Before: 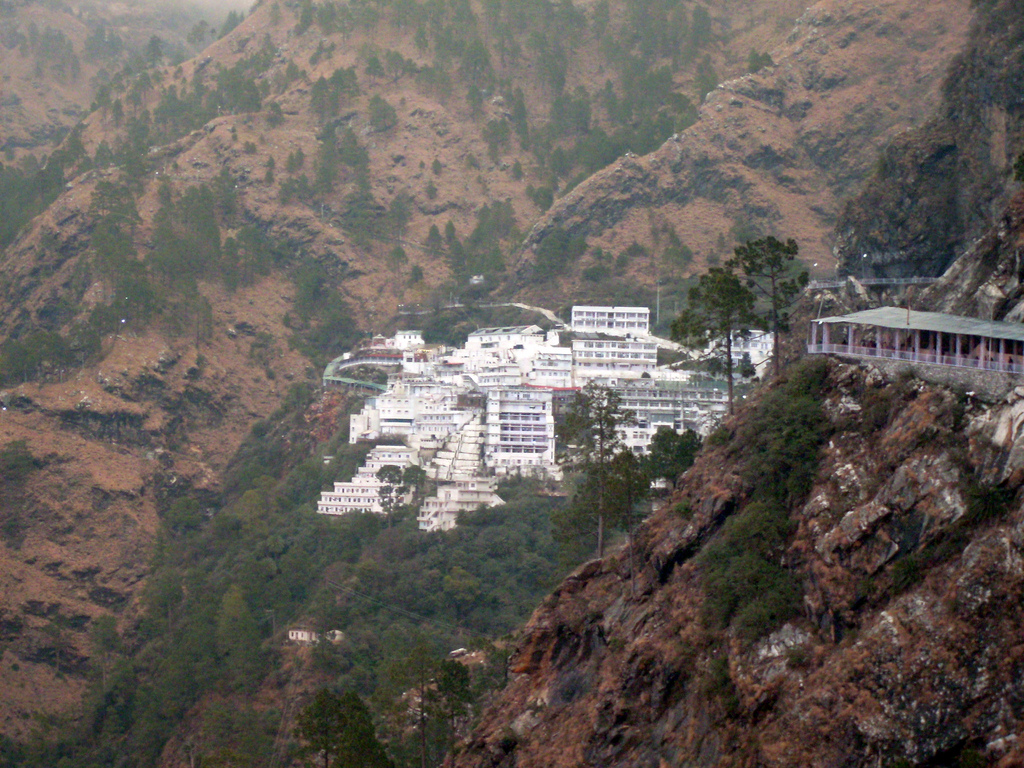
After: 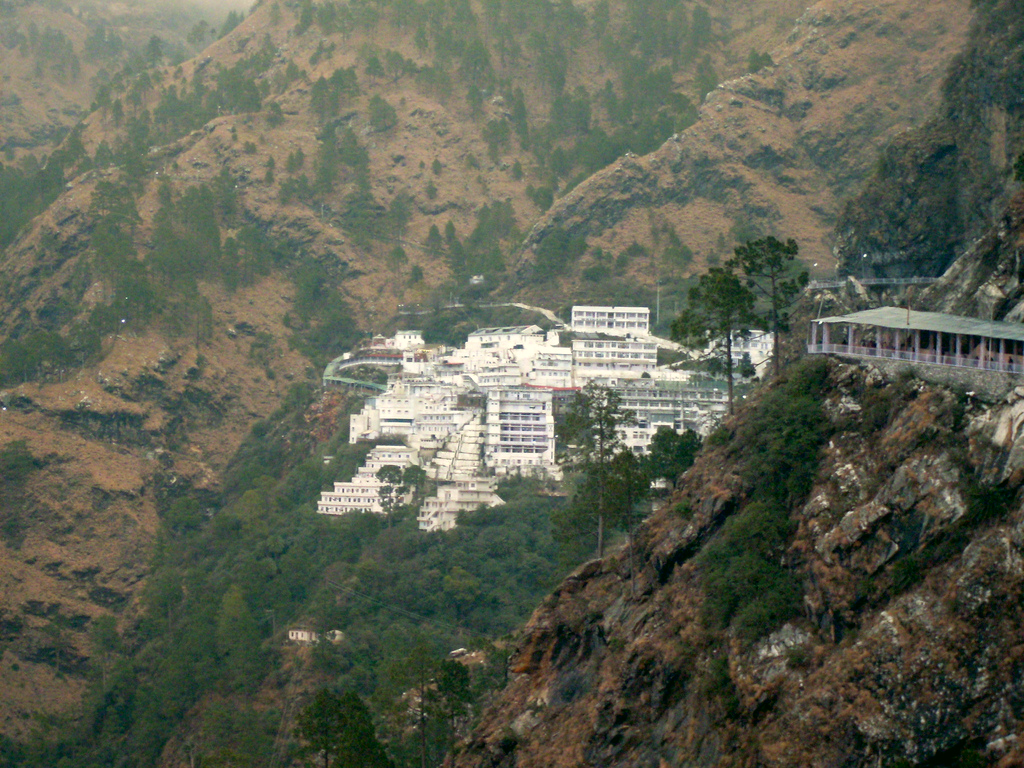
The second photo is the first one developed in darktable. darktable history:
color correction: highlights a* -0.491, highlights b* 9.48, shadows a* -9.09, shadows b* 0.436
